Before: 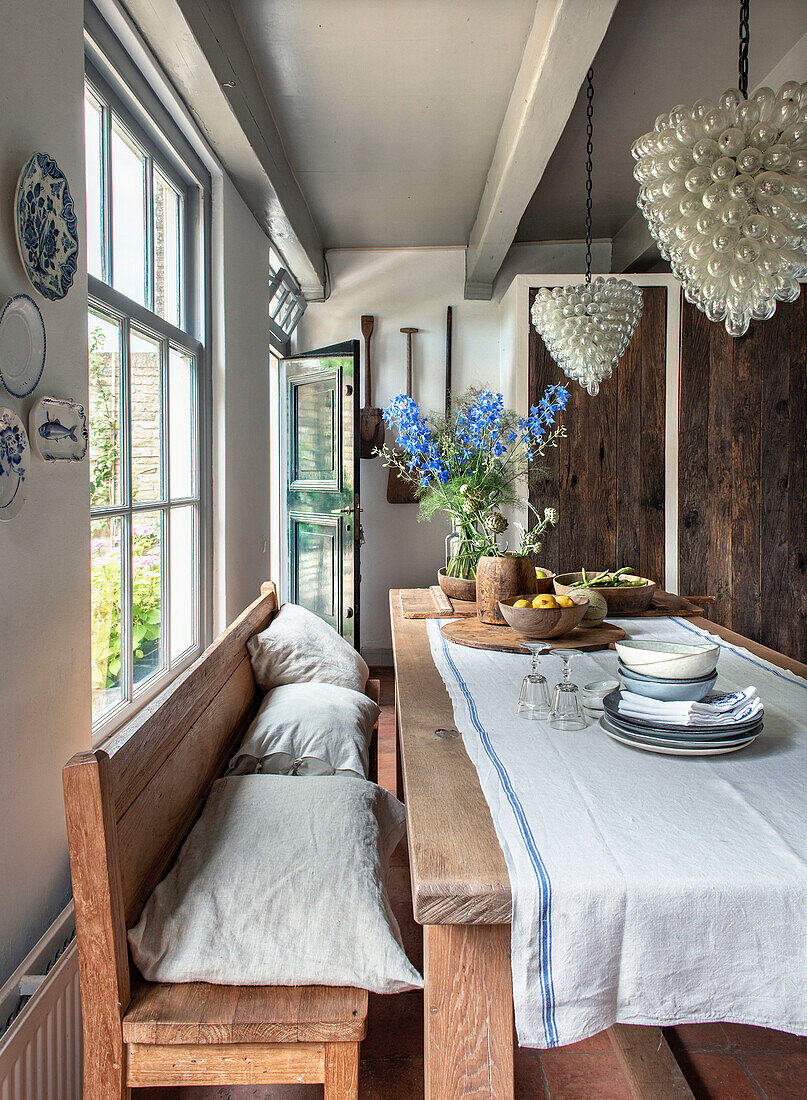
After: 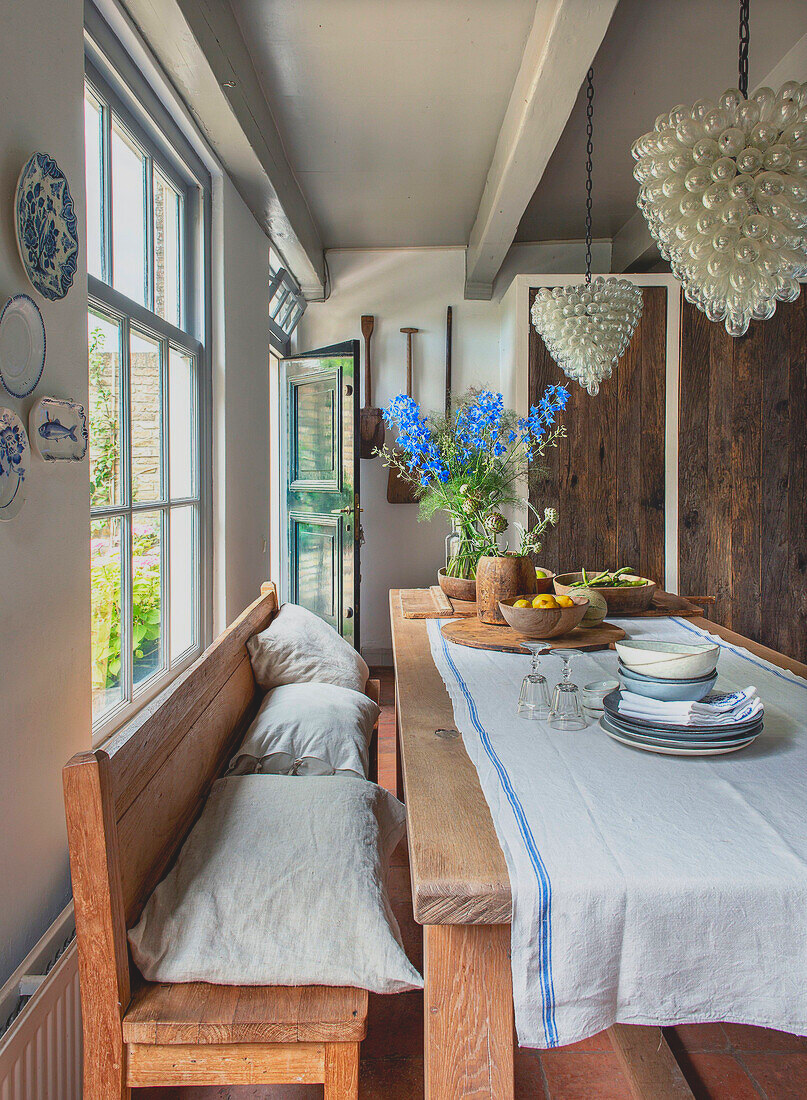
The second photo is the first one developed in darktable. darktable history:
contrast brightness saturation: contrast -0.202, saturation 0.19
